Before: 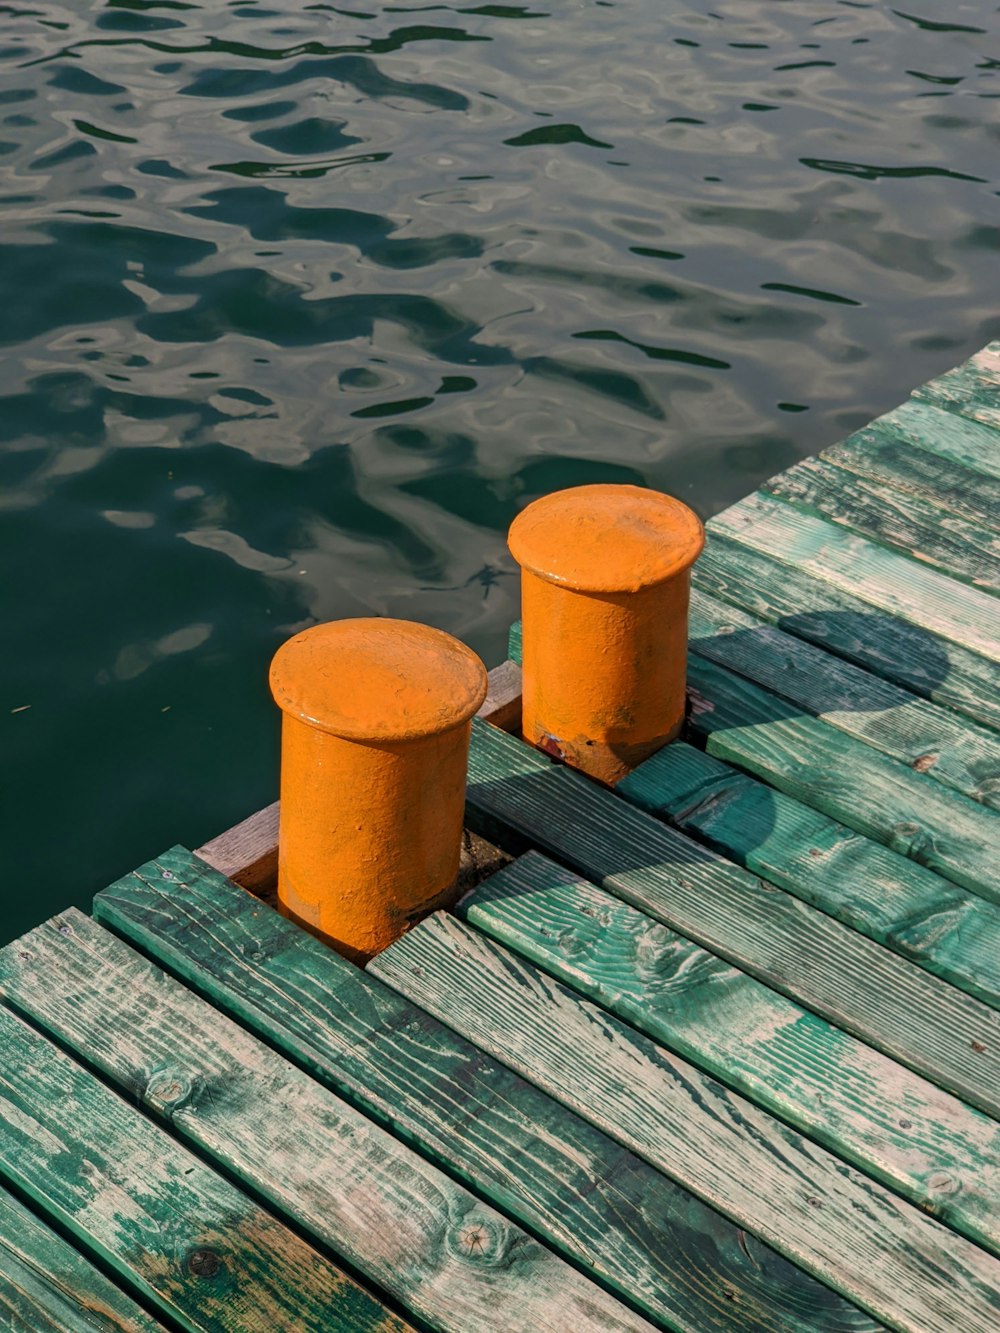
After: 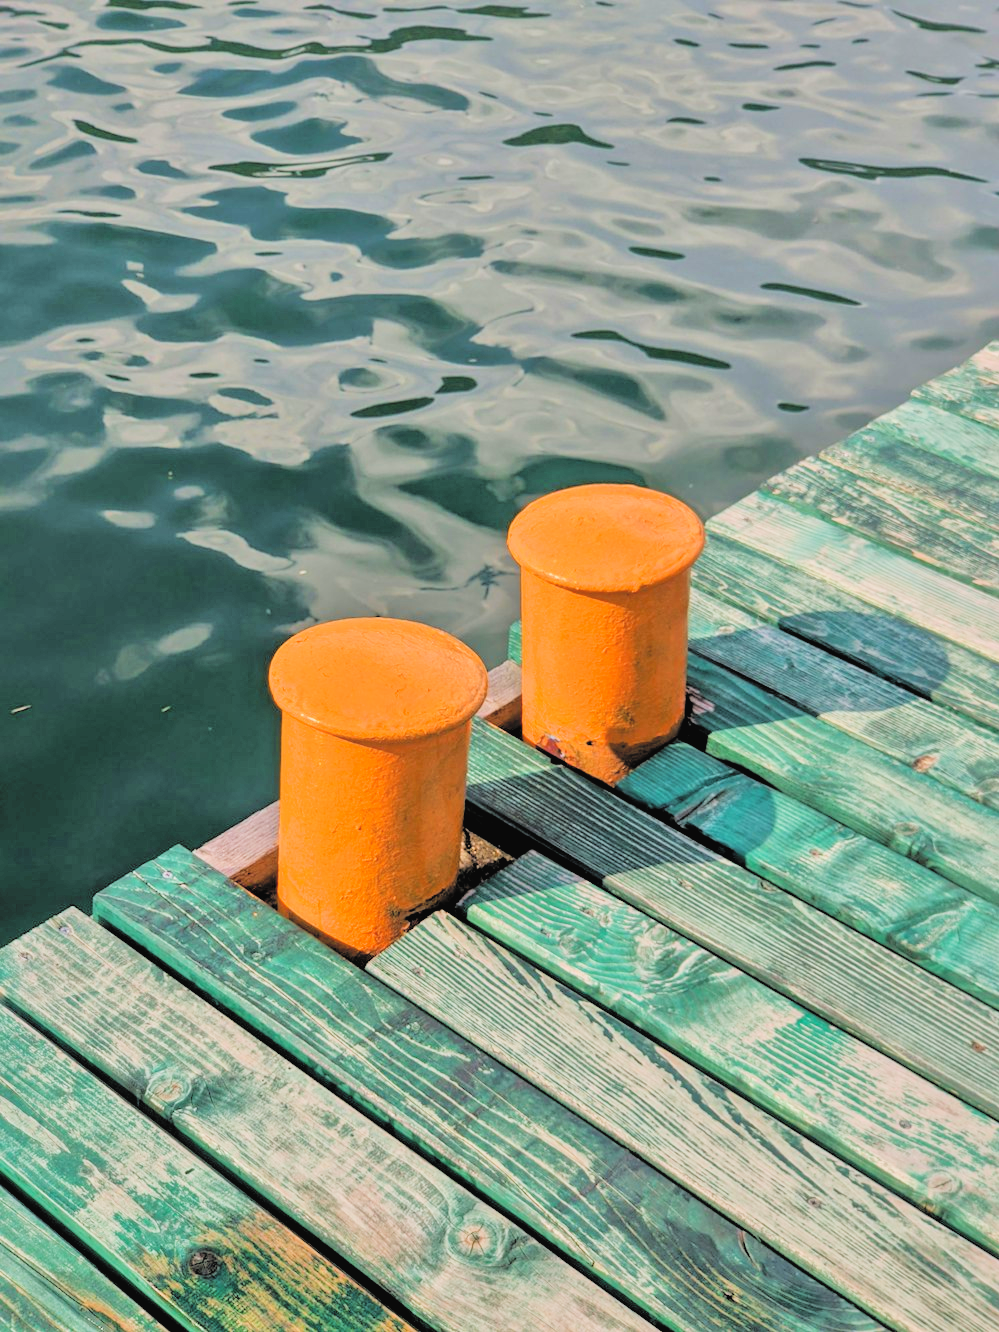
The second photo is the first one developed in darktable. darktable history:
tone equalizer: -7 EV 0.15 EV, -6 EV 0.6 EV, -5 EV 1.15 EV, -4 EV 1.33 EV, -3 EV 1.15 EV, -2 EV 0.6 EV, -1 EV 0.15 EV, mask exposure compensation -0.5 EV
contrast brightness saturation: contrast 0.1, brightness 0.3, saturation 0.14
filmic rgb: black relative exposure -5 EV, hardness 2.88, contrast 1.3, highlights saturation mix -30%
shadows and highlights: on, module defaults
